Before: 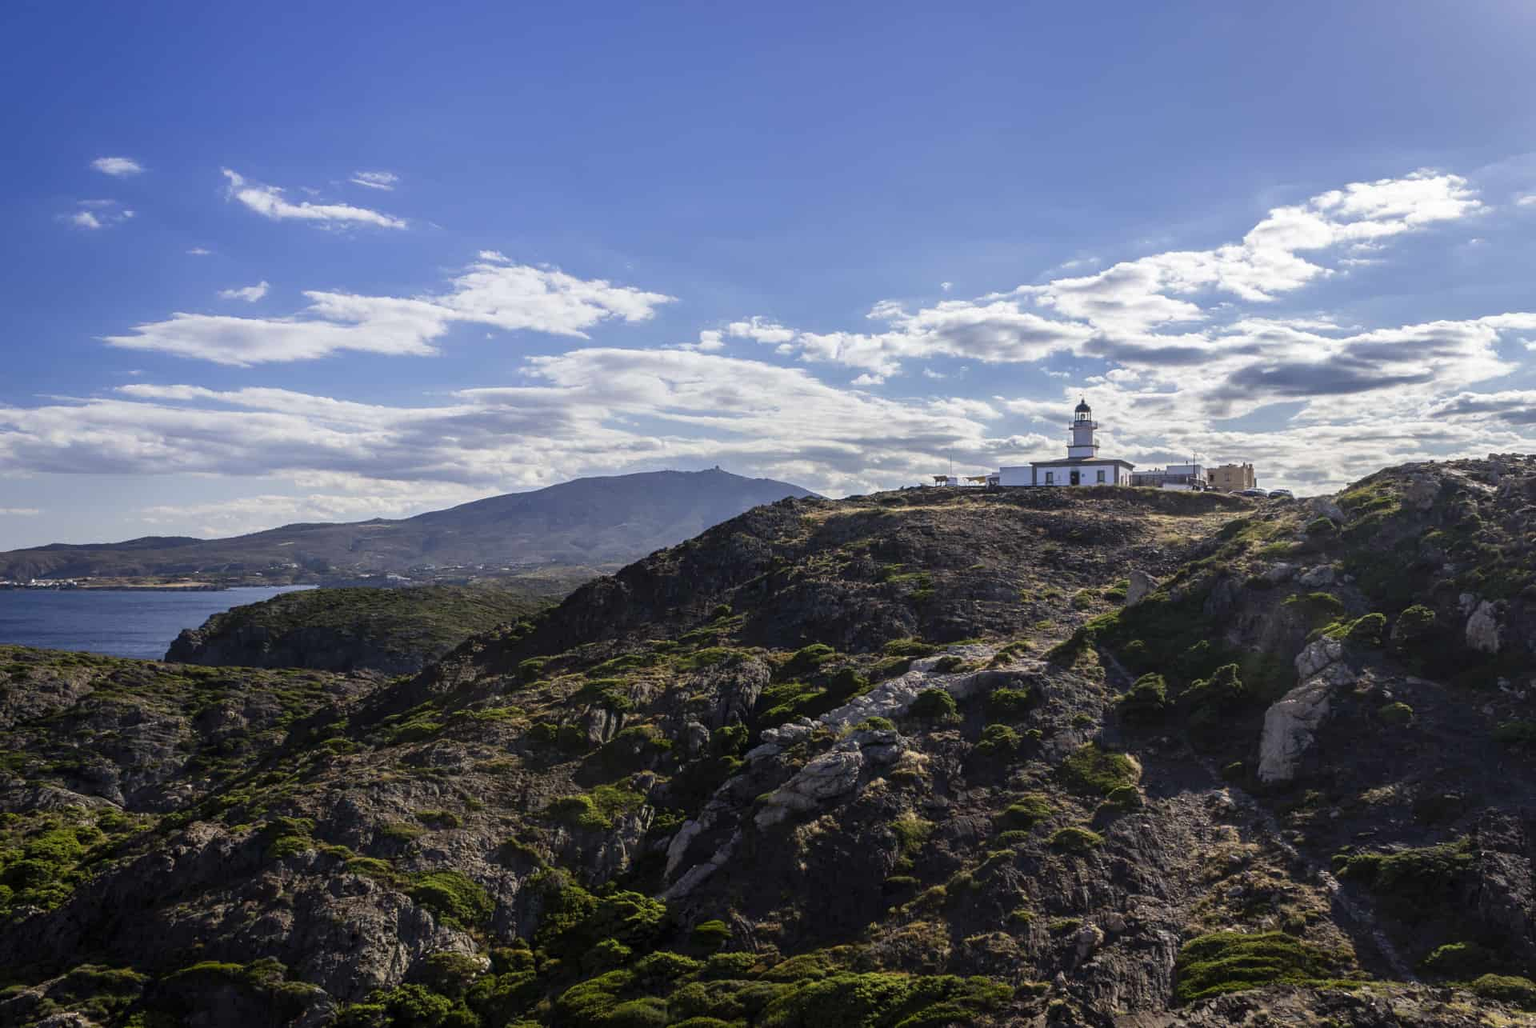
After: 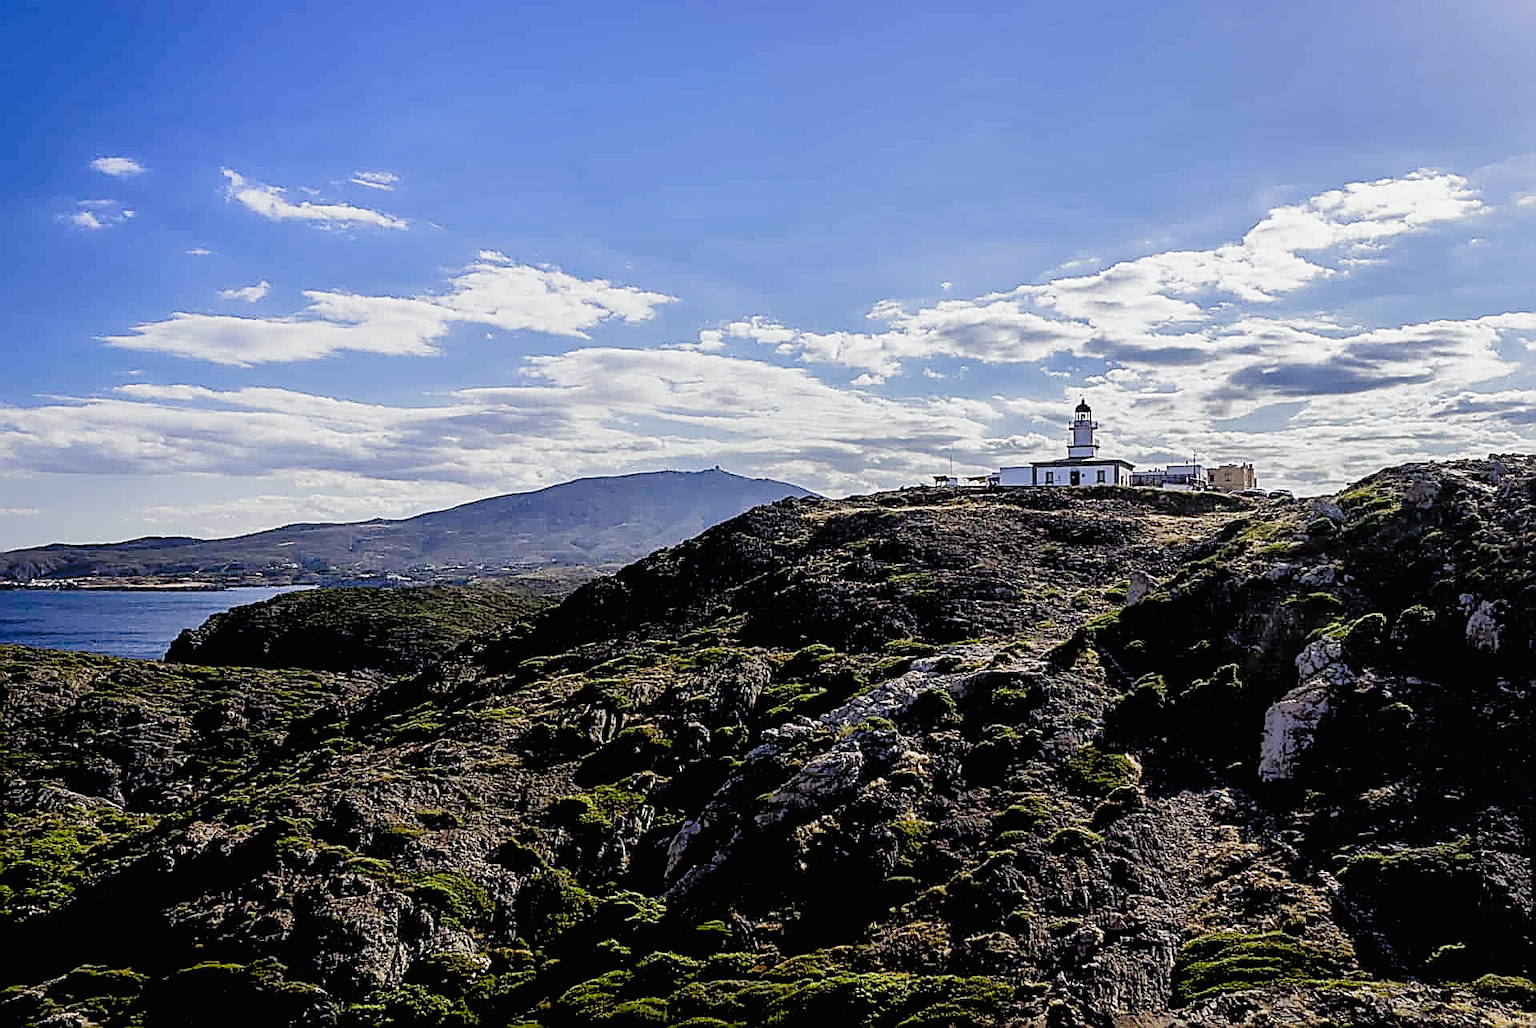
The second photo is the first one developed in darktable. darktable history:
contrast brightness saturation: contrast 0.204, brightness 0.145, saturation 0.143
filmic rgb: black relative exposure -3.69 EV, white relative exposure 2.78 EV, threshold 5.97 EV, dynamic range scaling -5.76%, hardness 3.05, add noise in highlights 0, preserve chrominance no, color science v3 (2019), use custom middle-gray values true, contrast in highlights soft, enable highlight reconstruction true
shadows and highlights: on, module defaults
sharpen: amount 1.865
